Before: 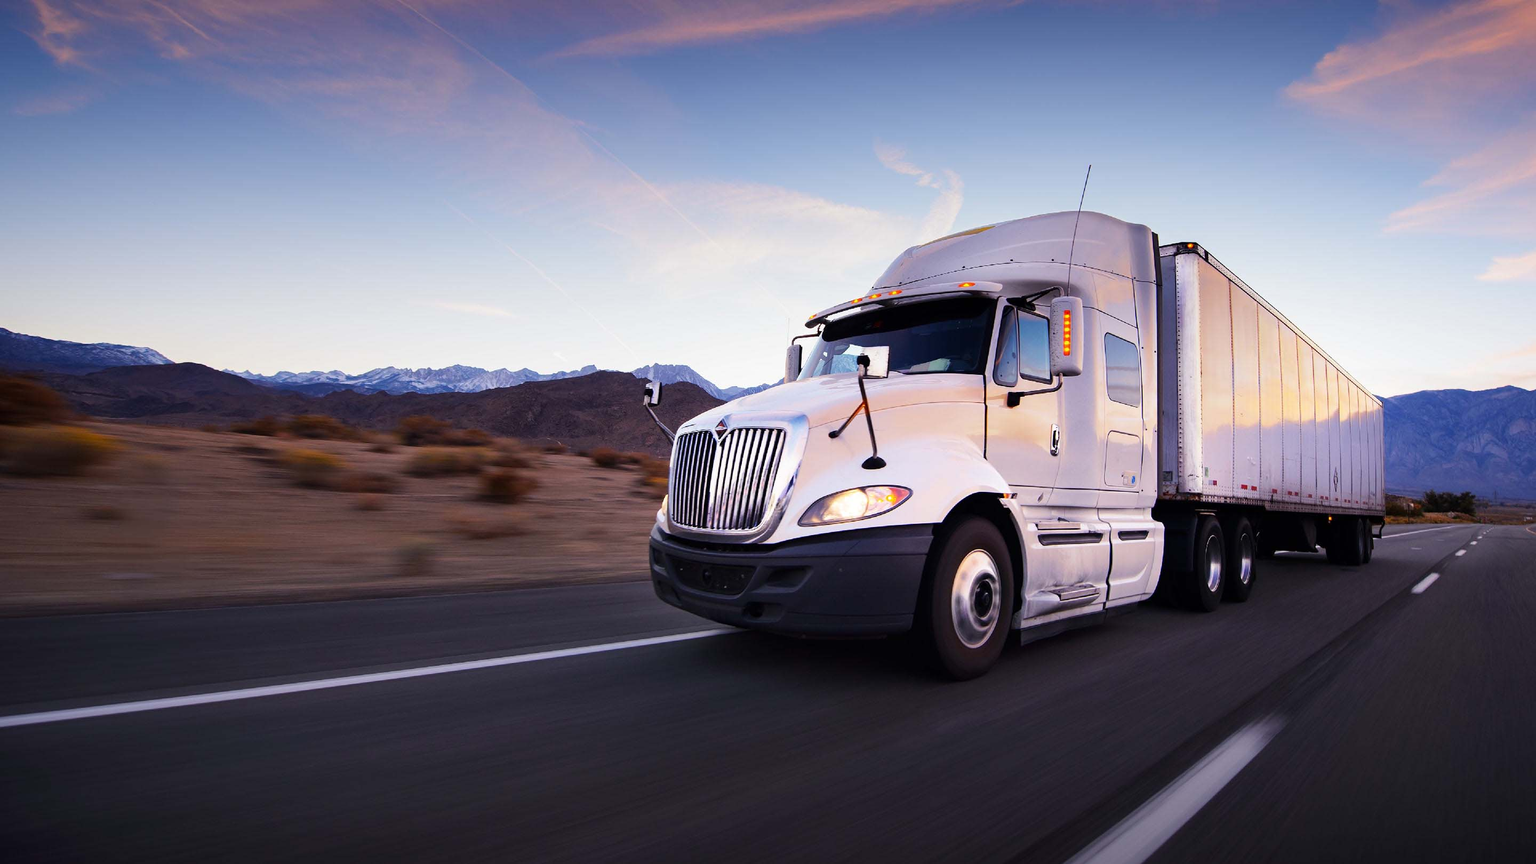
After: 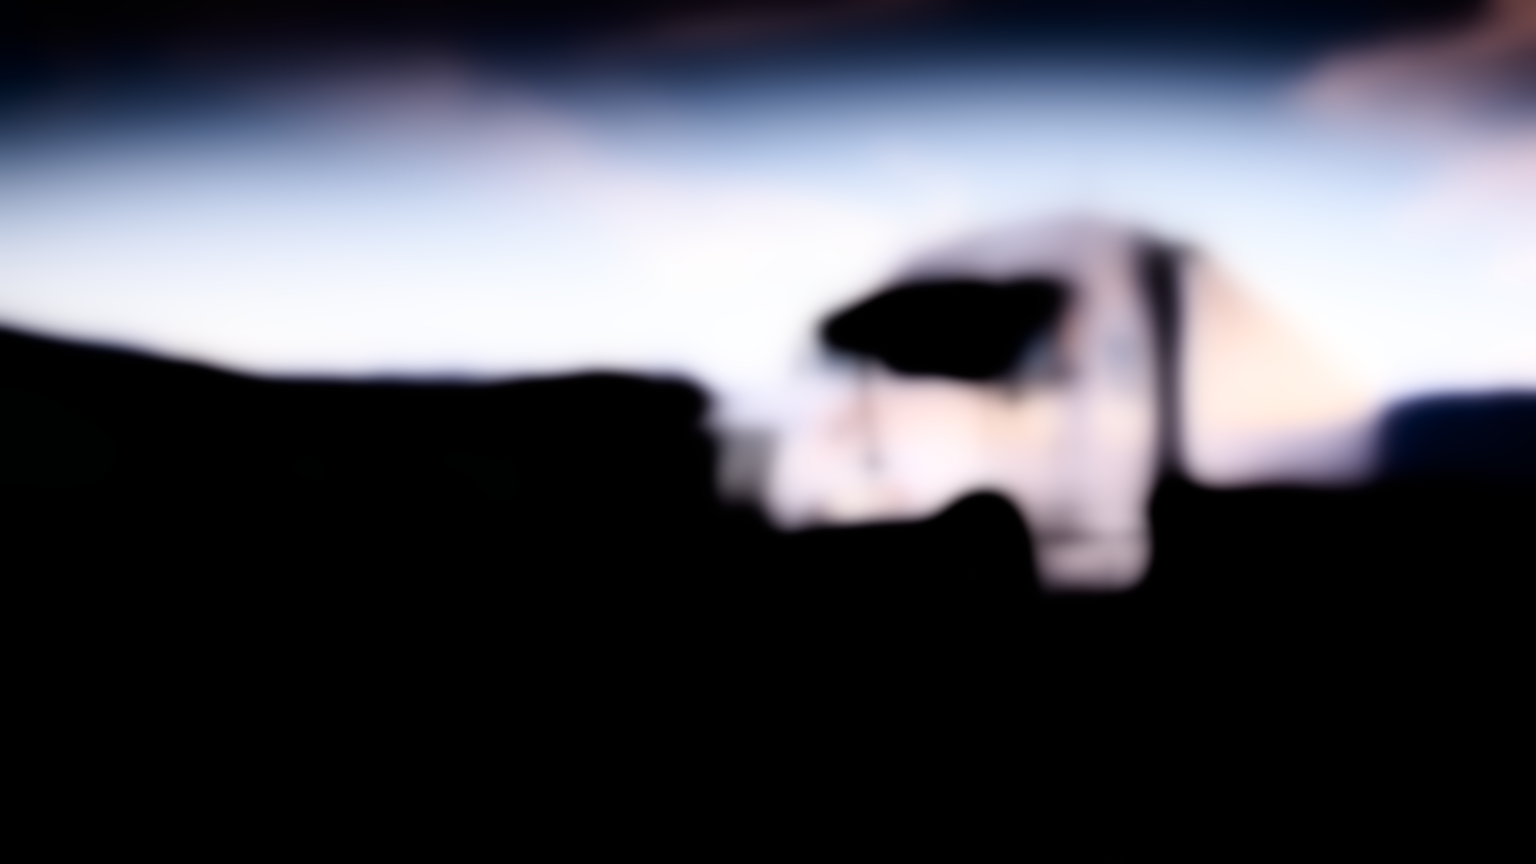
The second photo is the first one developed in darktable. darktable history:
filmic rgb: black relative exposure -3.75 EV, white relative exposure 2.4 EV, dynamic range scaling -50%, hardness 3.42, latitude 30%, contrast 1.8
lowpass: radius 31.92, contrast 1.72, brightness -0.98, saturation 0.94
